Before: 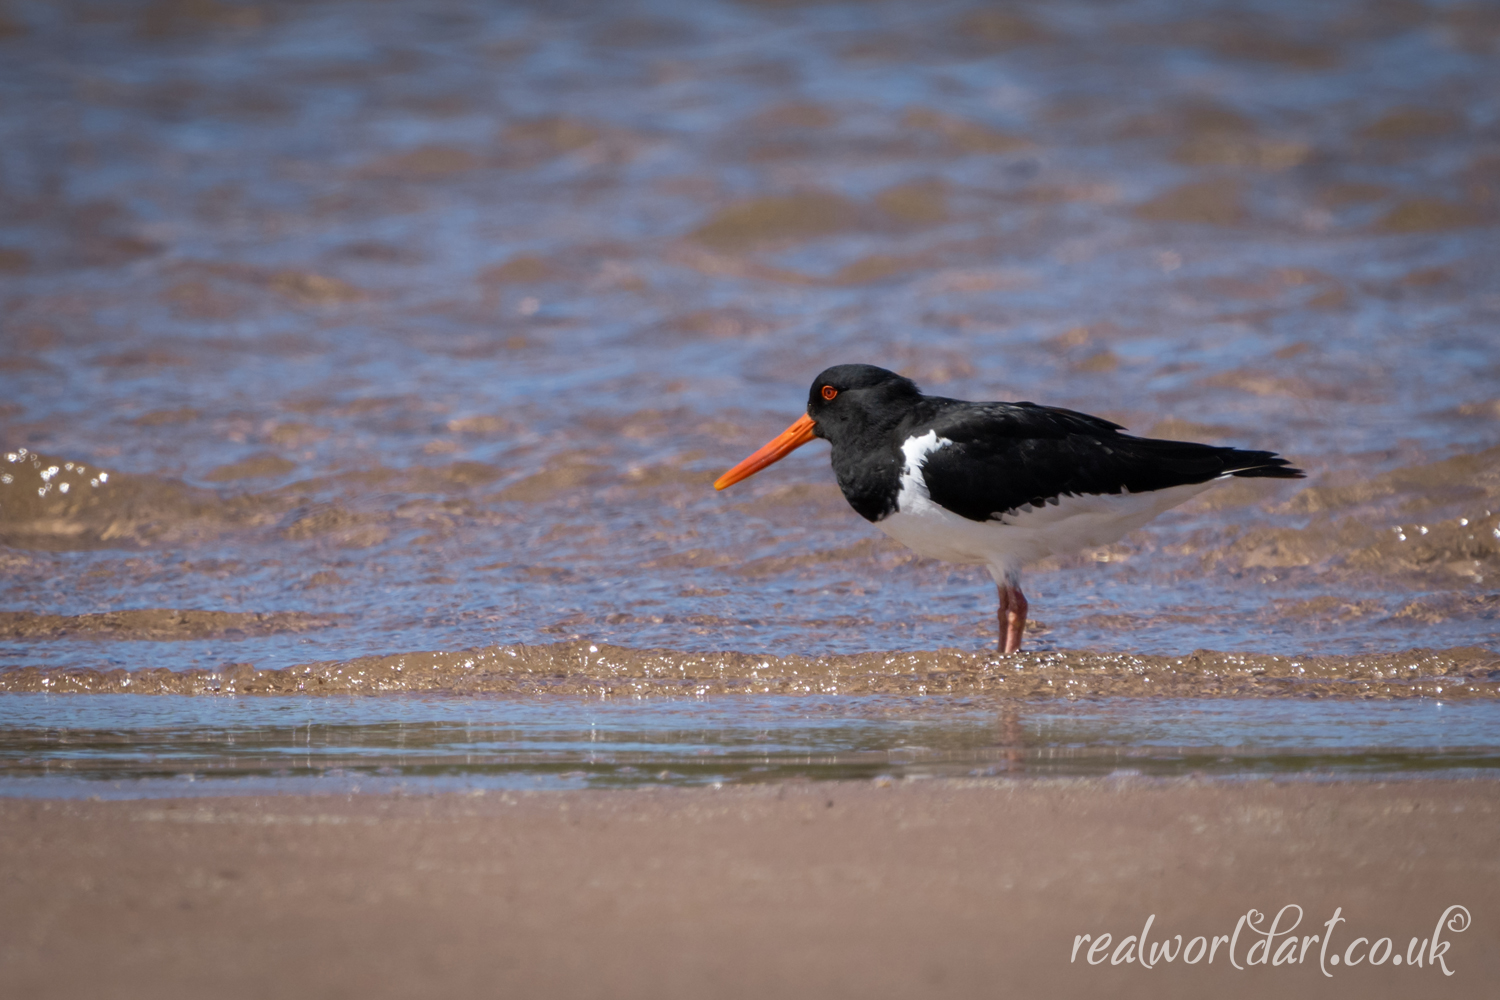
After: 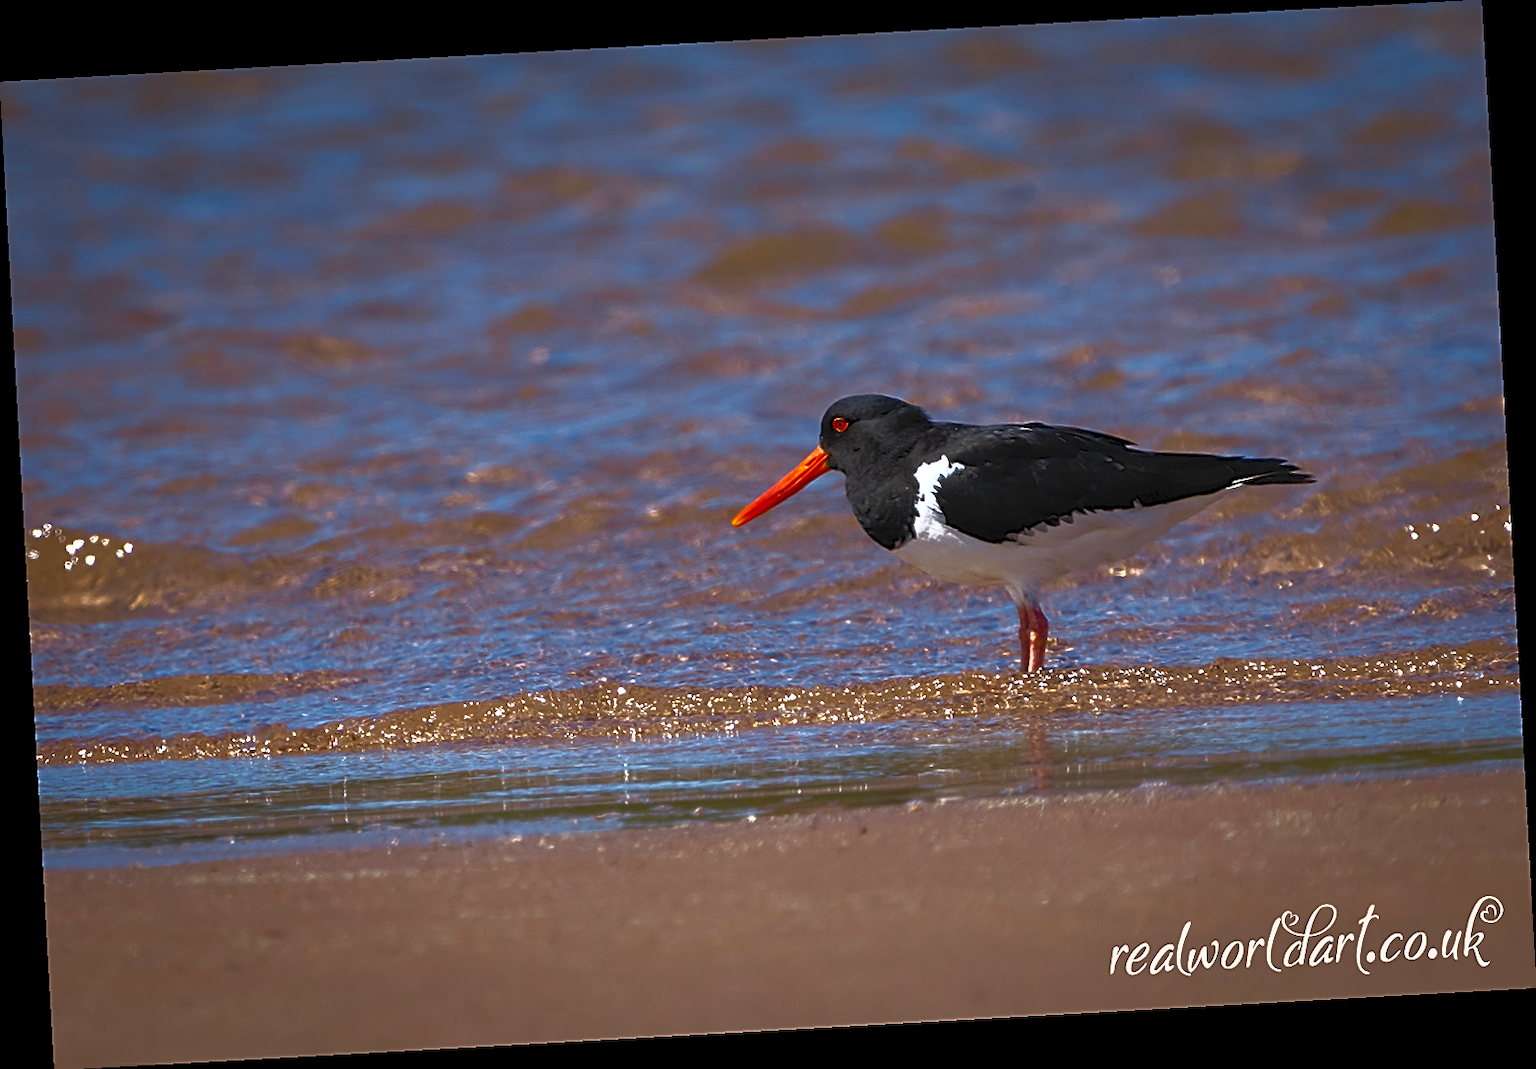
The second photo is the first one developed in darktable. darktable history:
rotate and perspective: rotation -3.18°, automatic cropping off
sharpen: amount 0.901
contrast brightness saturation: contrast 1, brightness 1, saturation 1
base curve: curves: ch0 [(0, 0) (0.564, 0.291) (0.802, 0.731) (1, 1)]
